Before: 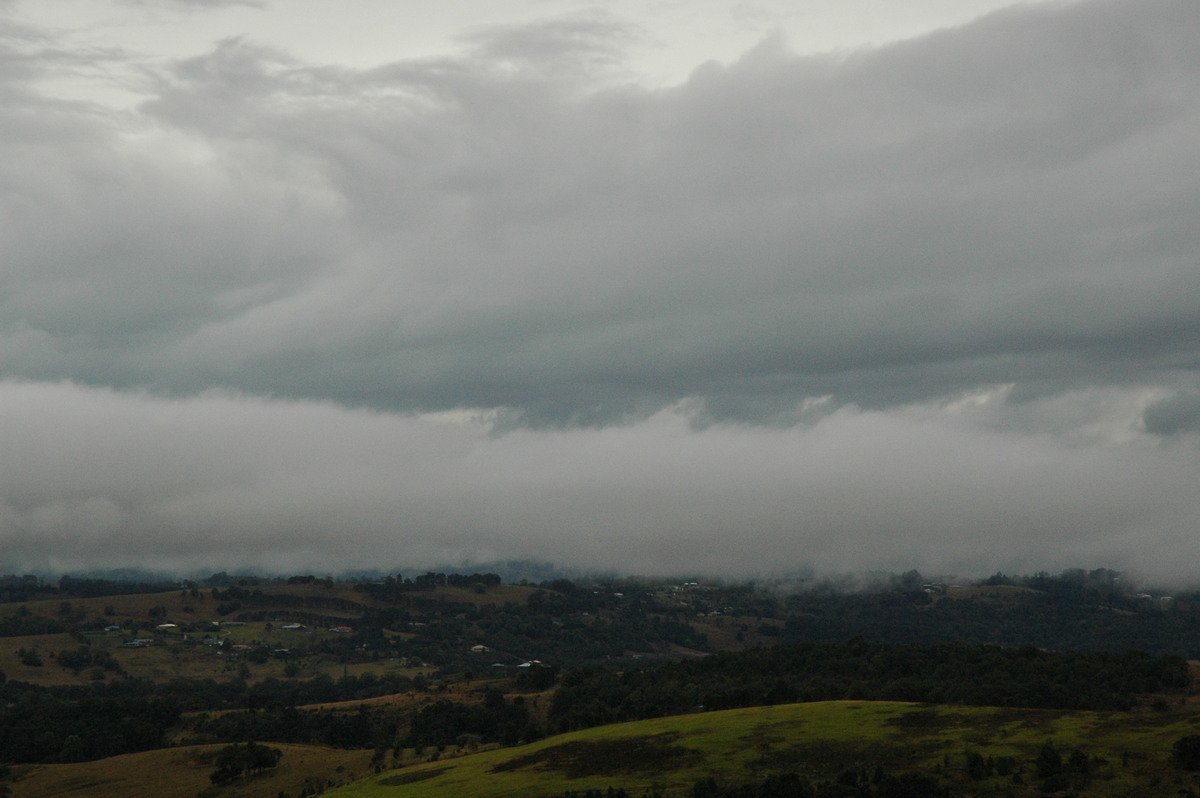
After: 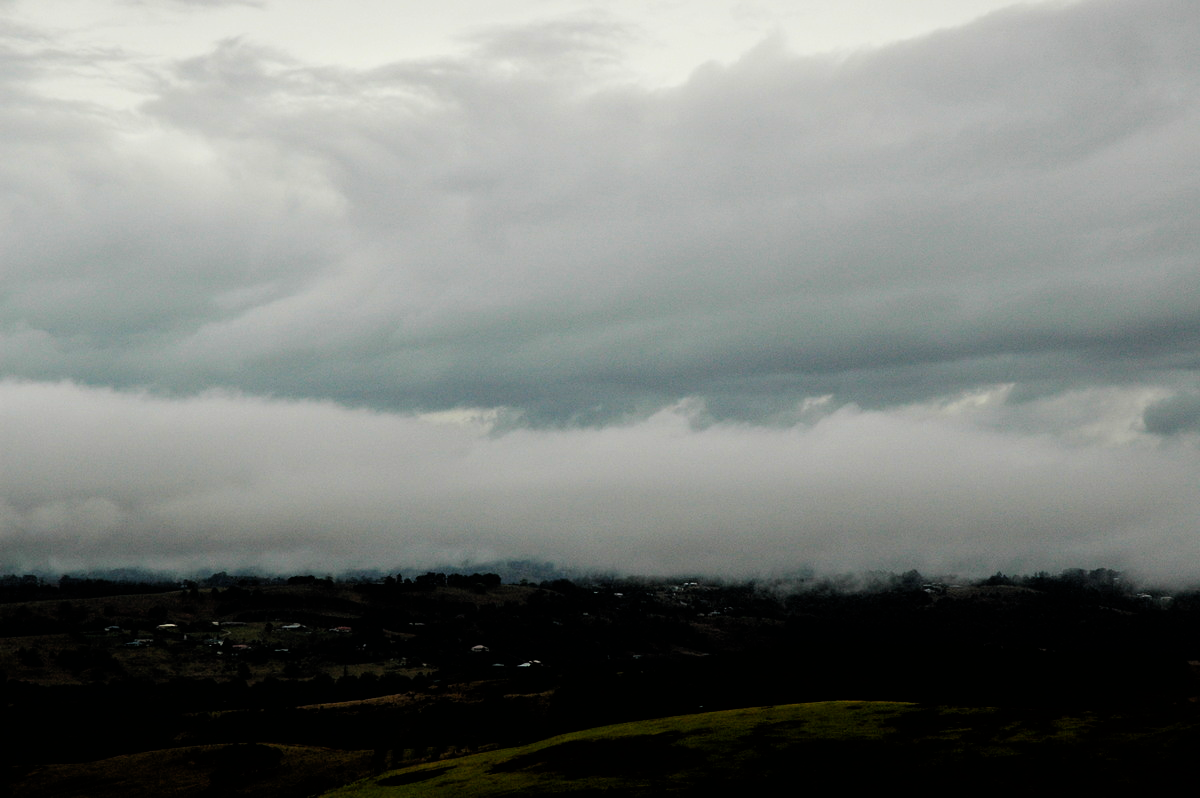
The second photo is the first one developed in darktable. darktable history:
color balance rgb: global offset › luminance 0.244%, perceptual saturation grading › global saturation 39.724%, perceptual brilliance grading › global brilliance -4.554%, perceptual brilliance grading › highlights 24.574%, perceptual brilliance grading › mid-tones 7.081%, perceptual brilliance grading › shadows -4.676%
filmic rgb: black relative exposure -3.84 EV, white relative exposure 3.48 EV, hardness 2.59, contrast 1.104
